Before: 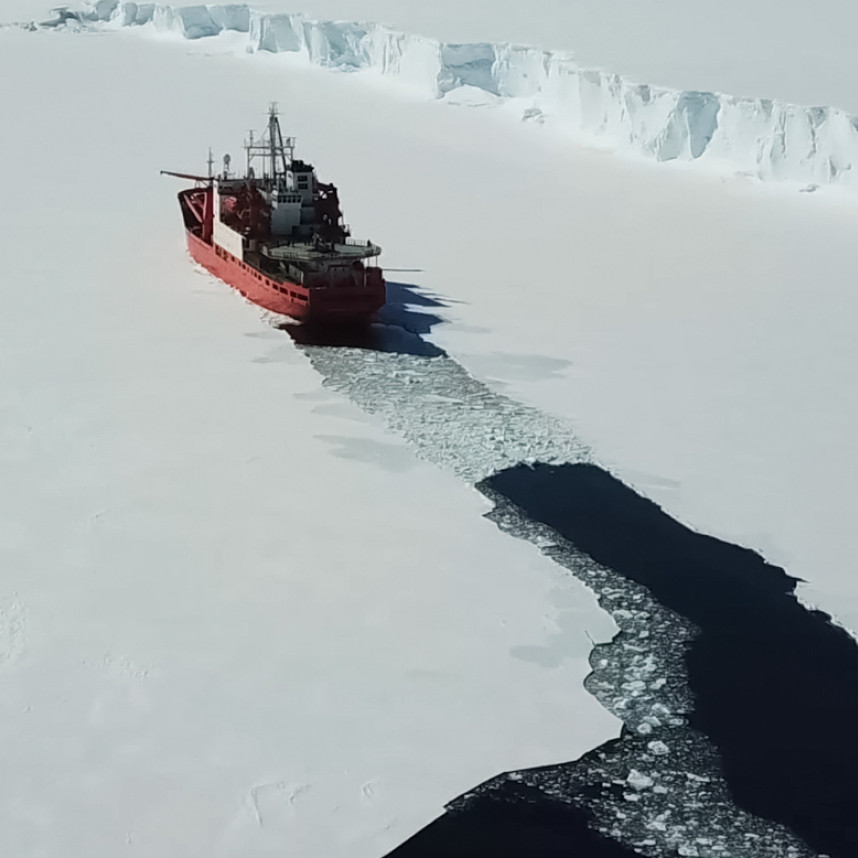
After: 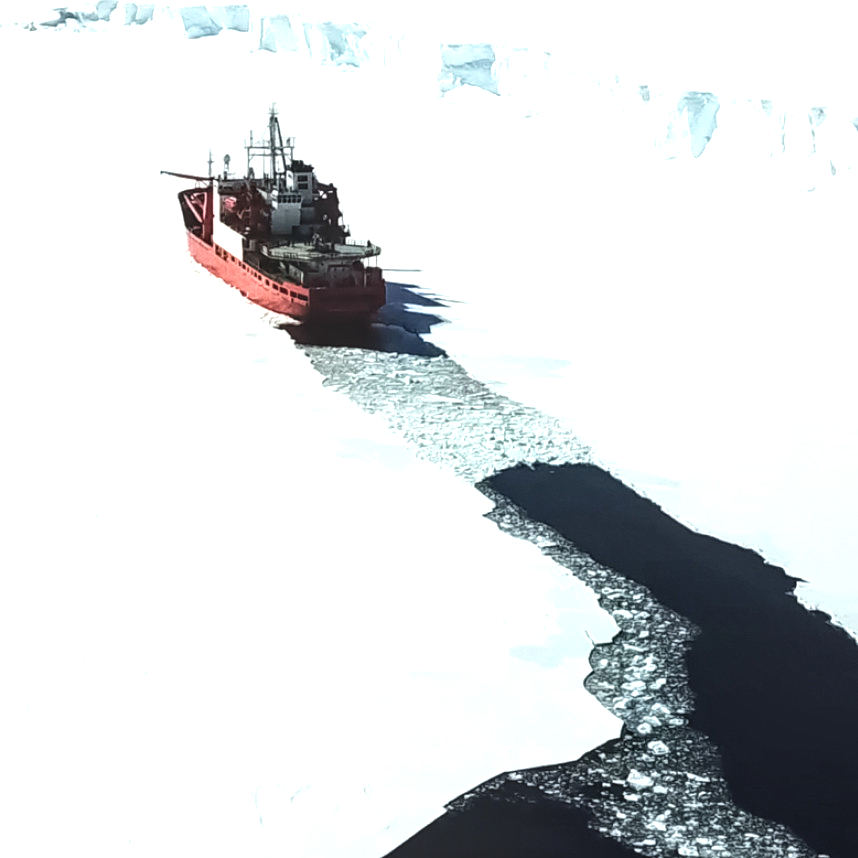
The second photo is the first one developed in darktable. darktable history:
tone equalizer: -8 EV -0.75 EV, -7 EV -0.7 EV, -6 EV -0.6 EV, -5 EV -0.4 EV, -3 EV 0.4 EV, -2 EV 0.6 EV, -1 EV 0.7 EV, +0 EV 0.75 EV, edges refinement/feathering 500, mask exposure compensation -1.57 EV, preserve details no
exposure: black level correction 0, exposure 0.5 EV, compensate highlight preservation false
white balance: red 0.978, blue 0.999
local contrast: on, module defaults
